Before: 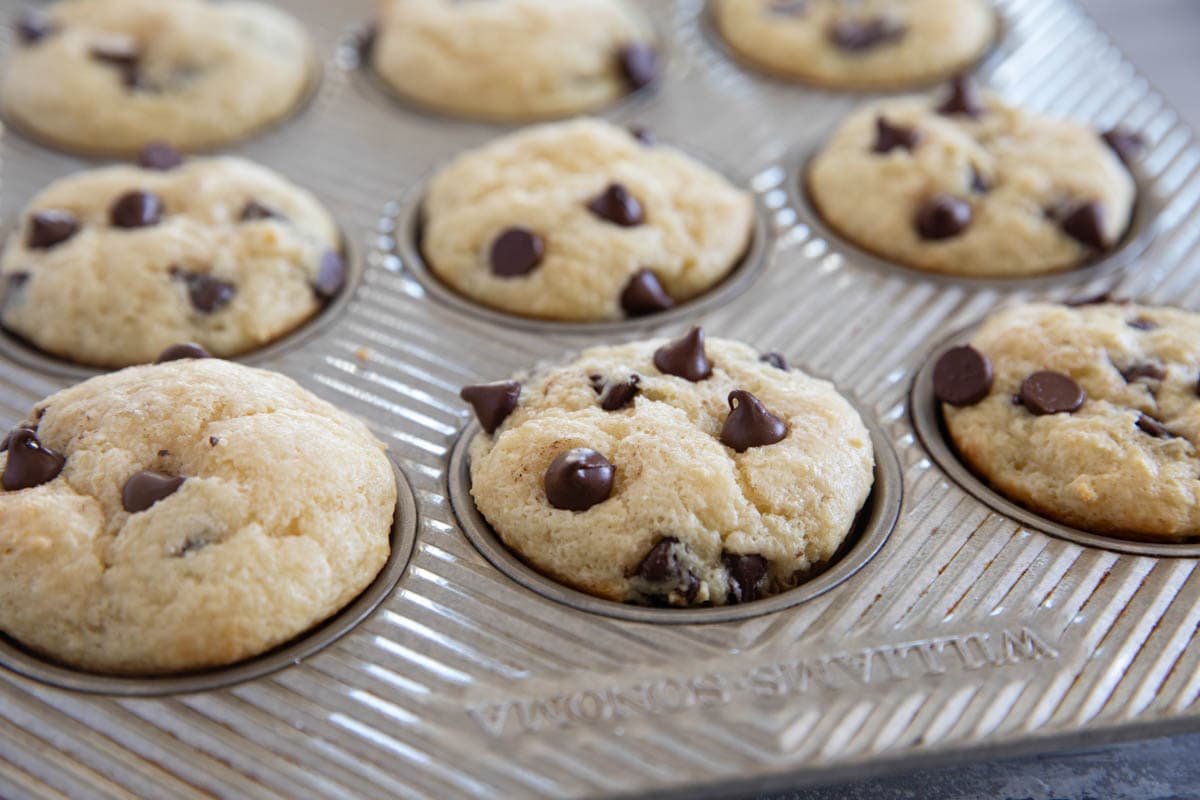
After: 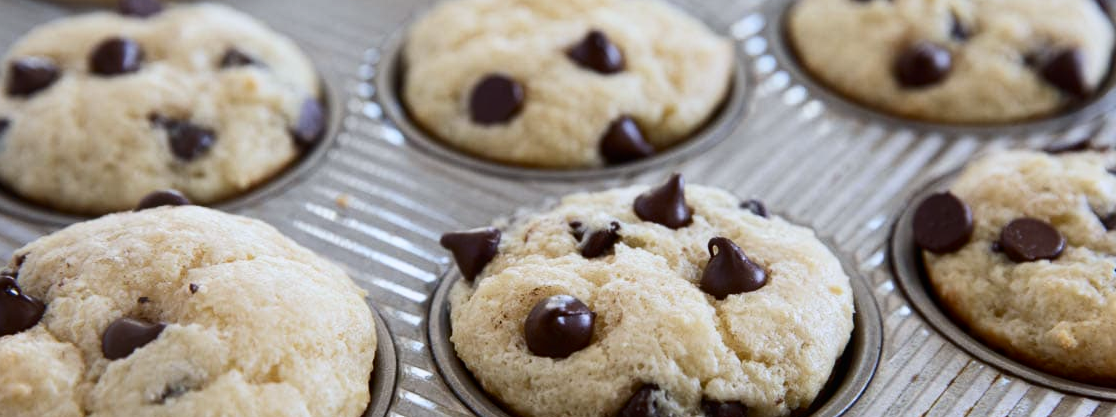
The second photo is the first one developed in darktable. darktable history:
contrast brightness saturation: contrast 0.22
white balance: red 0.976, blue 1.04
crop: left 1.744%, top 19.225%, right 5.069%, bottom 28.357%
exposure: exposure -0.242 EV, compensate highlight preservation false
